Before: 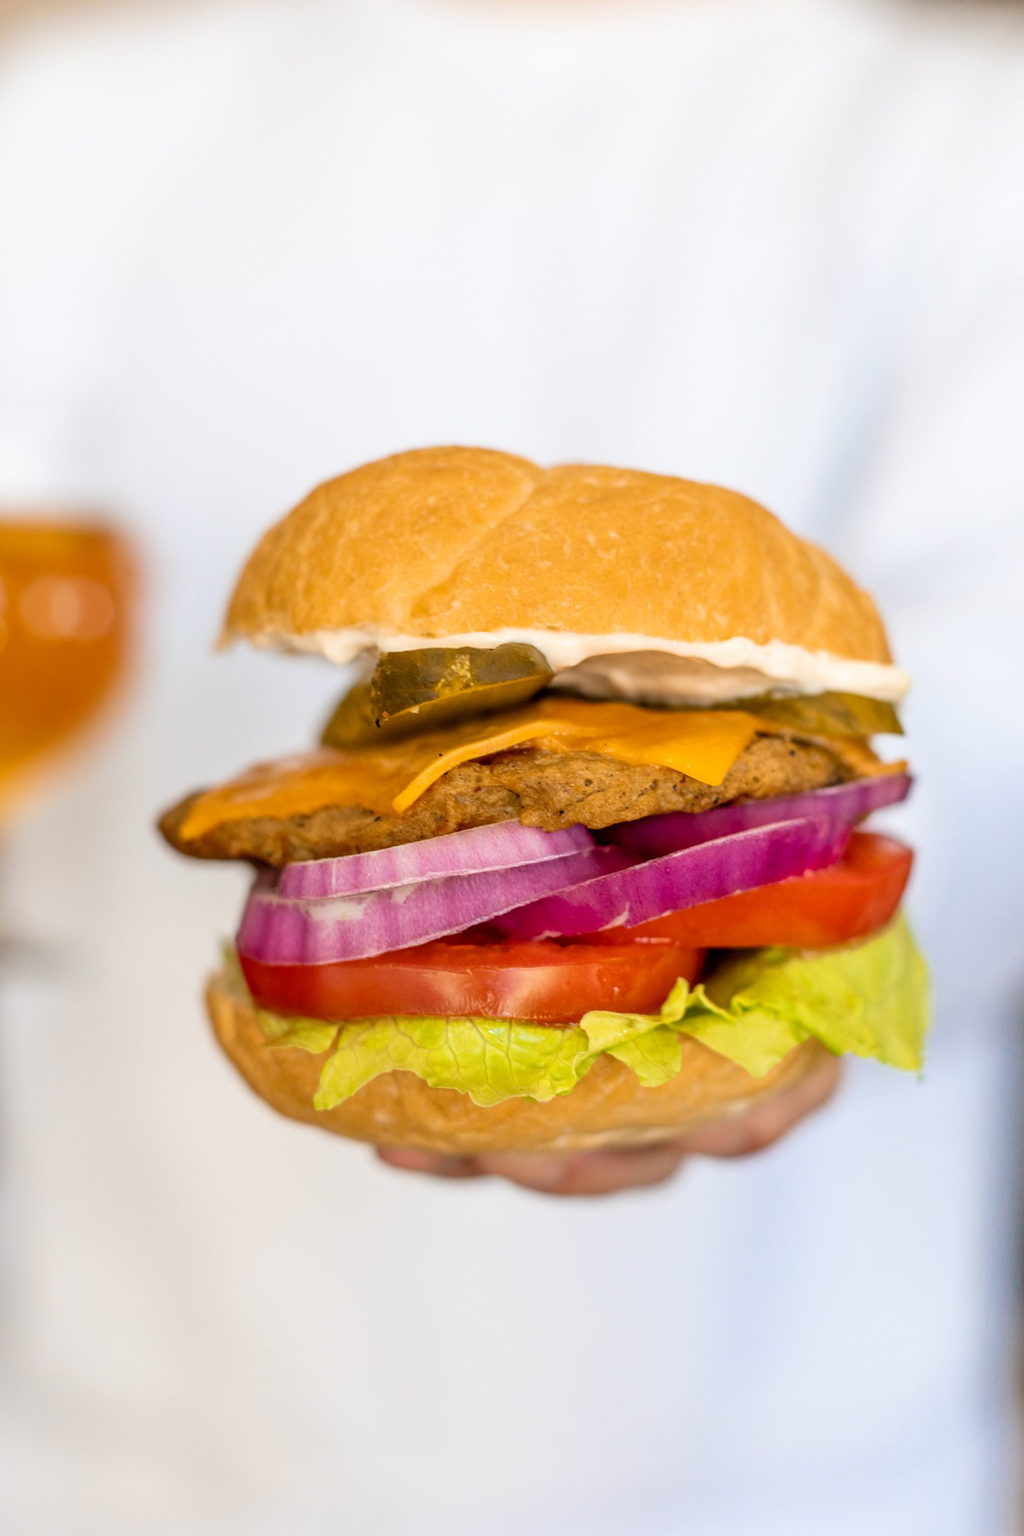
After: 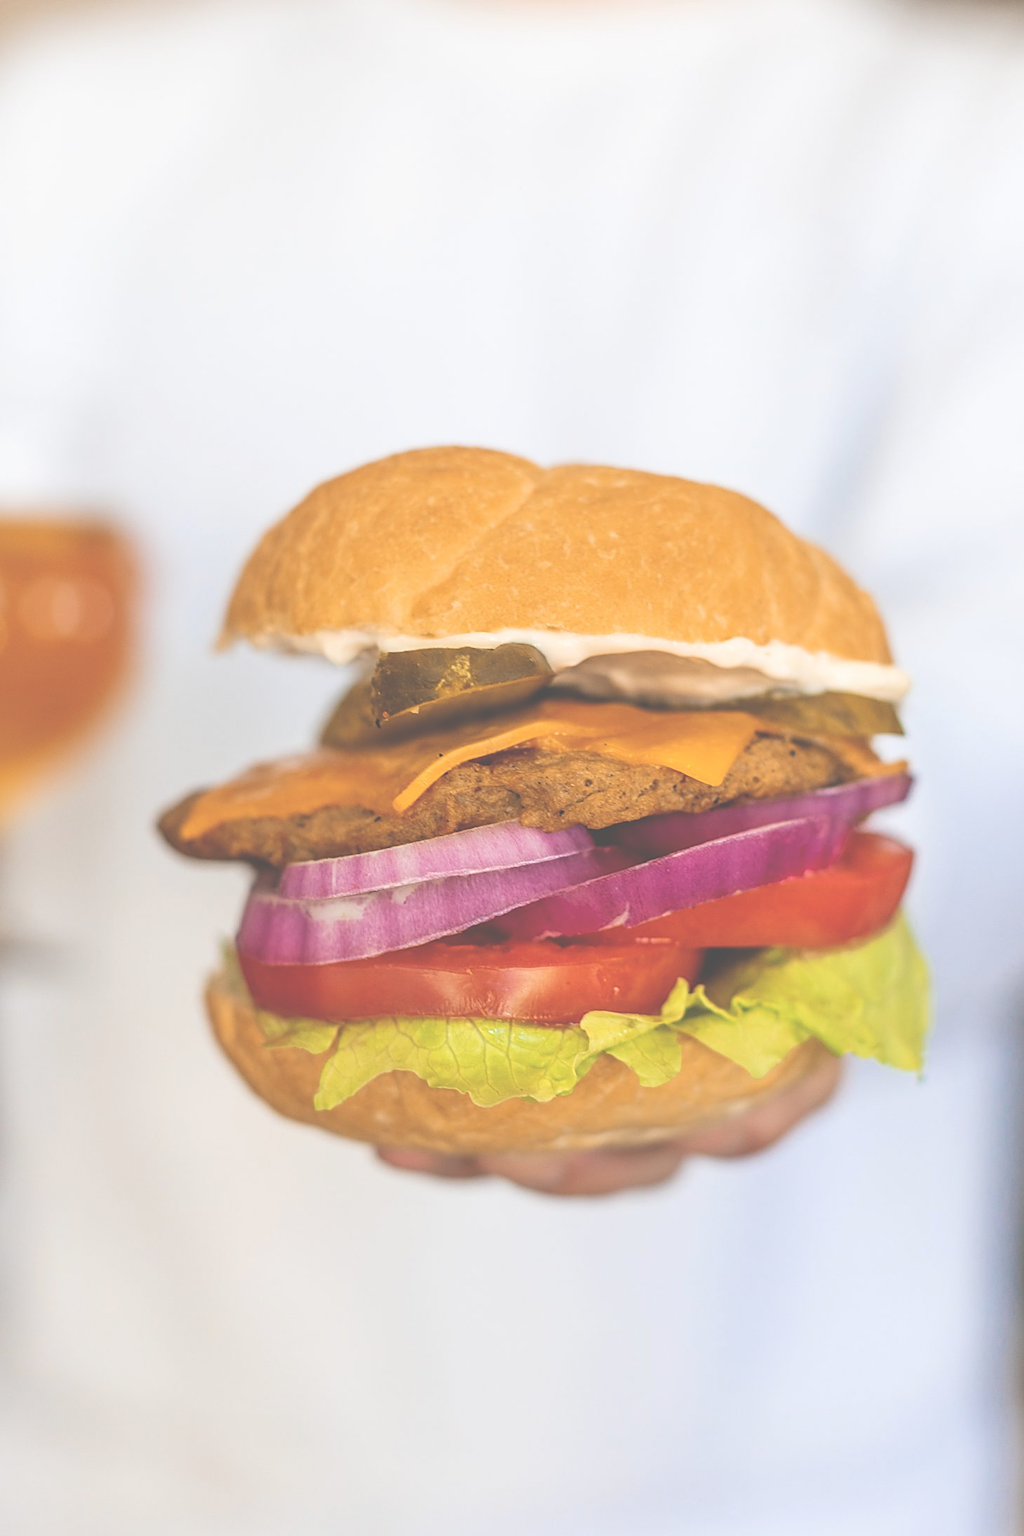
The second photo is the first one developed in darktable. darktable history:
sharpen: on, module defaults
exposure: black level correction -0.087, compensate highlight preservation false
